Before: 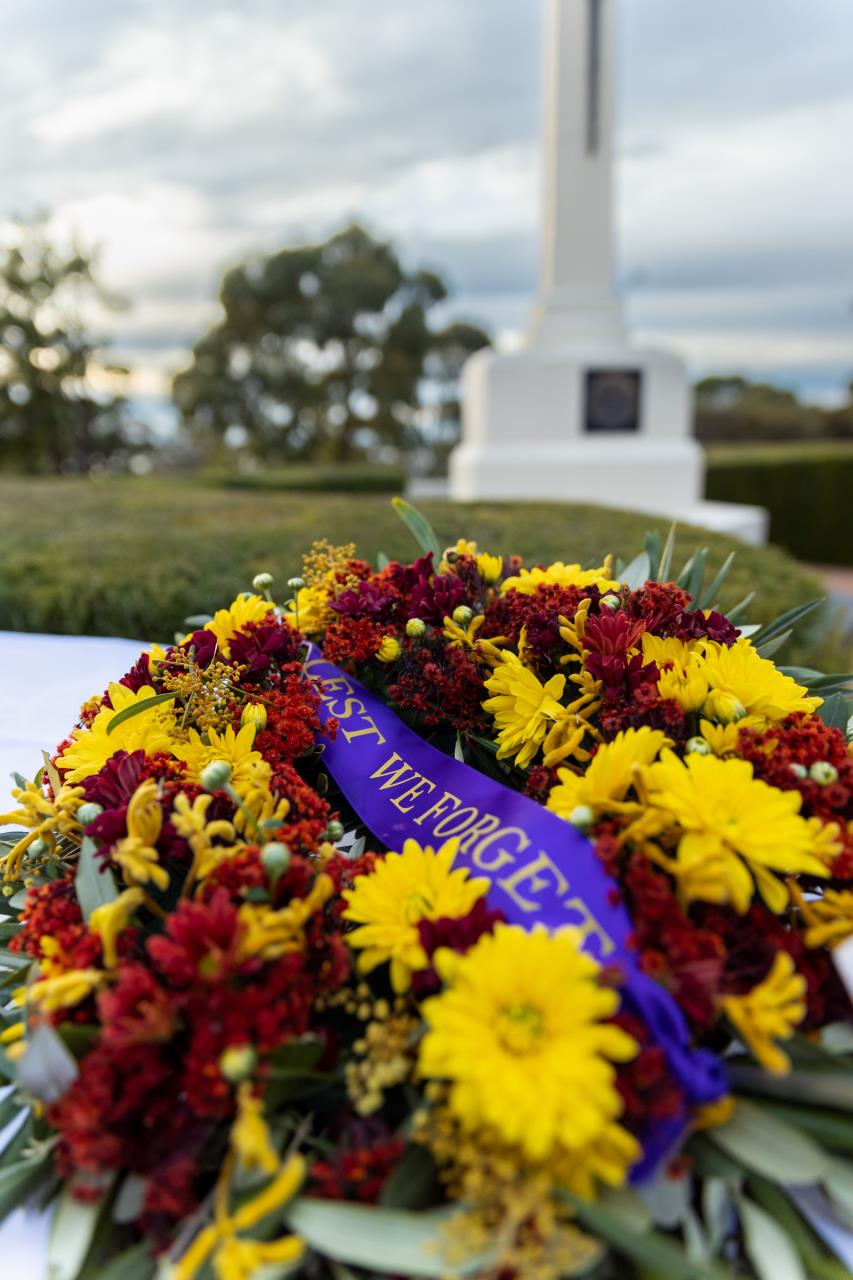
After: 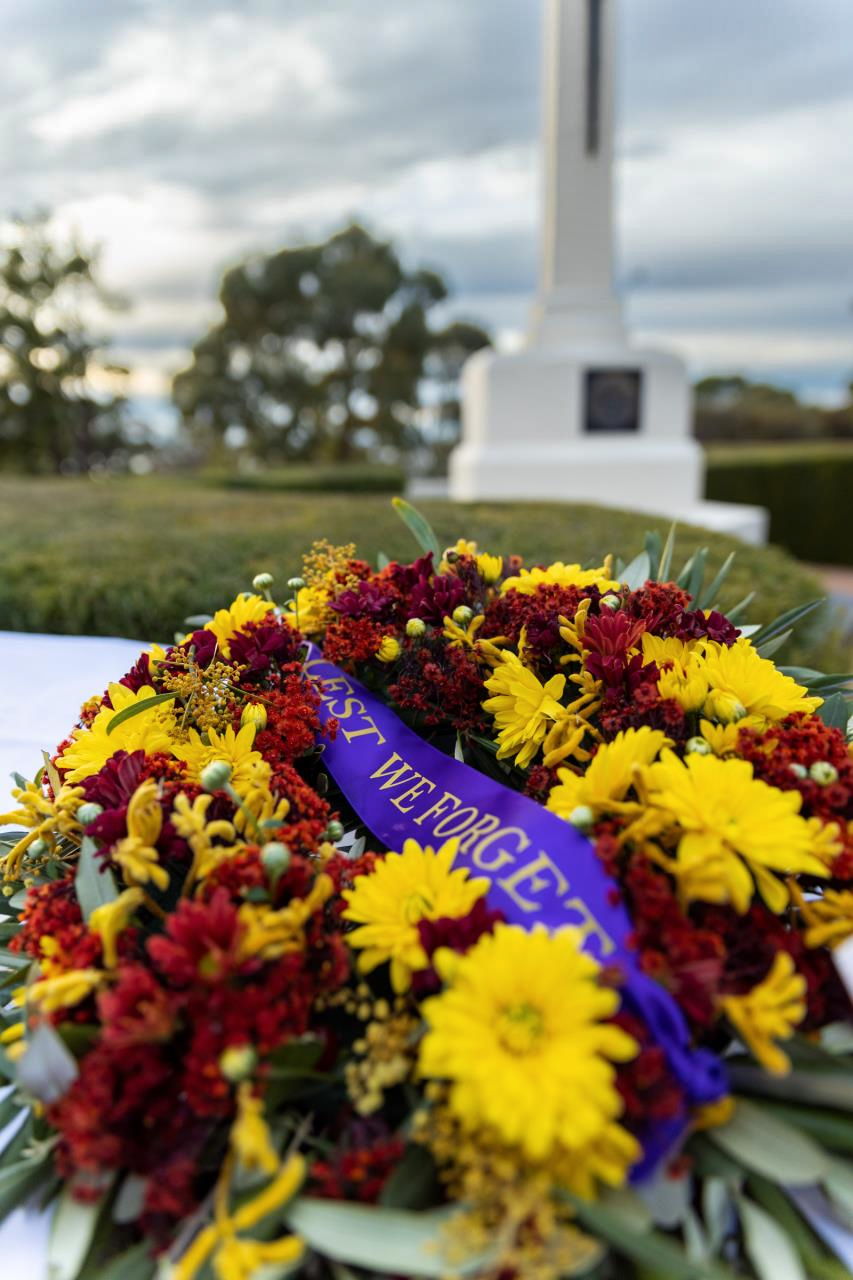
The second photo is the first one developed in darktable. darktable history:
shadows and highlights: shadows 13.76, white point adjustment 1.35, soften with gaussian
